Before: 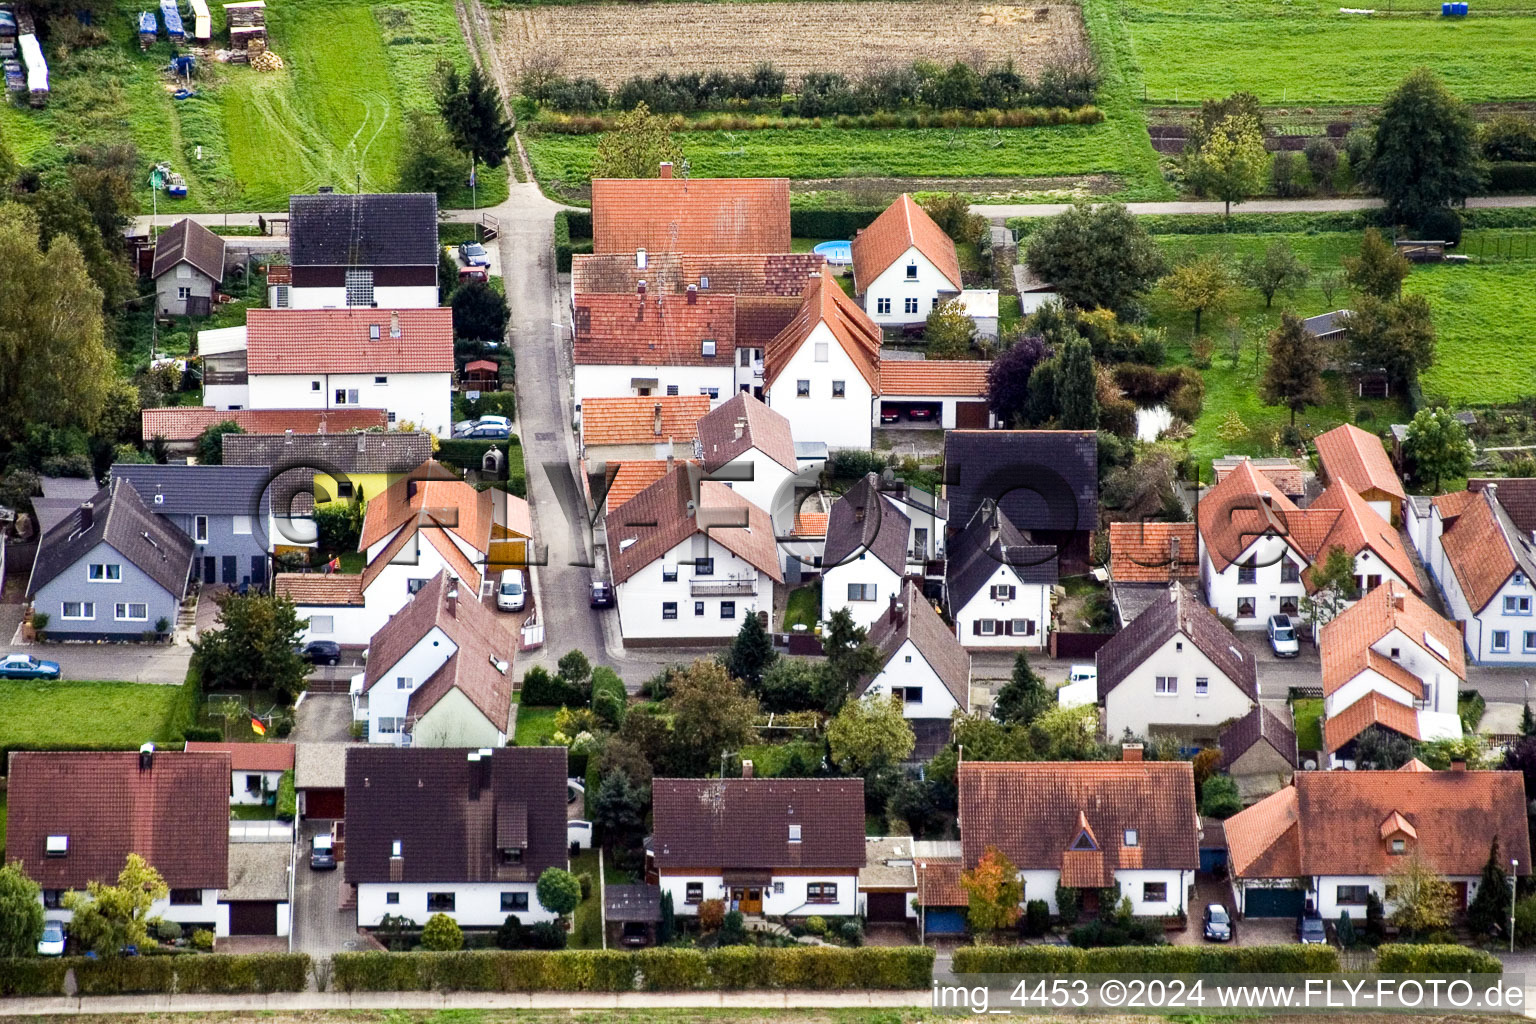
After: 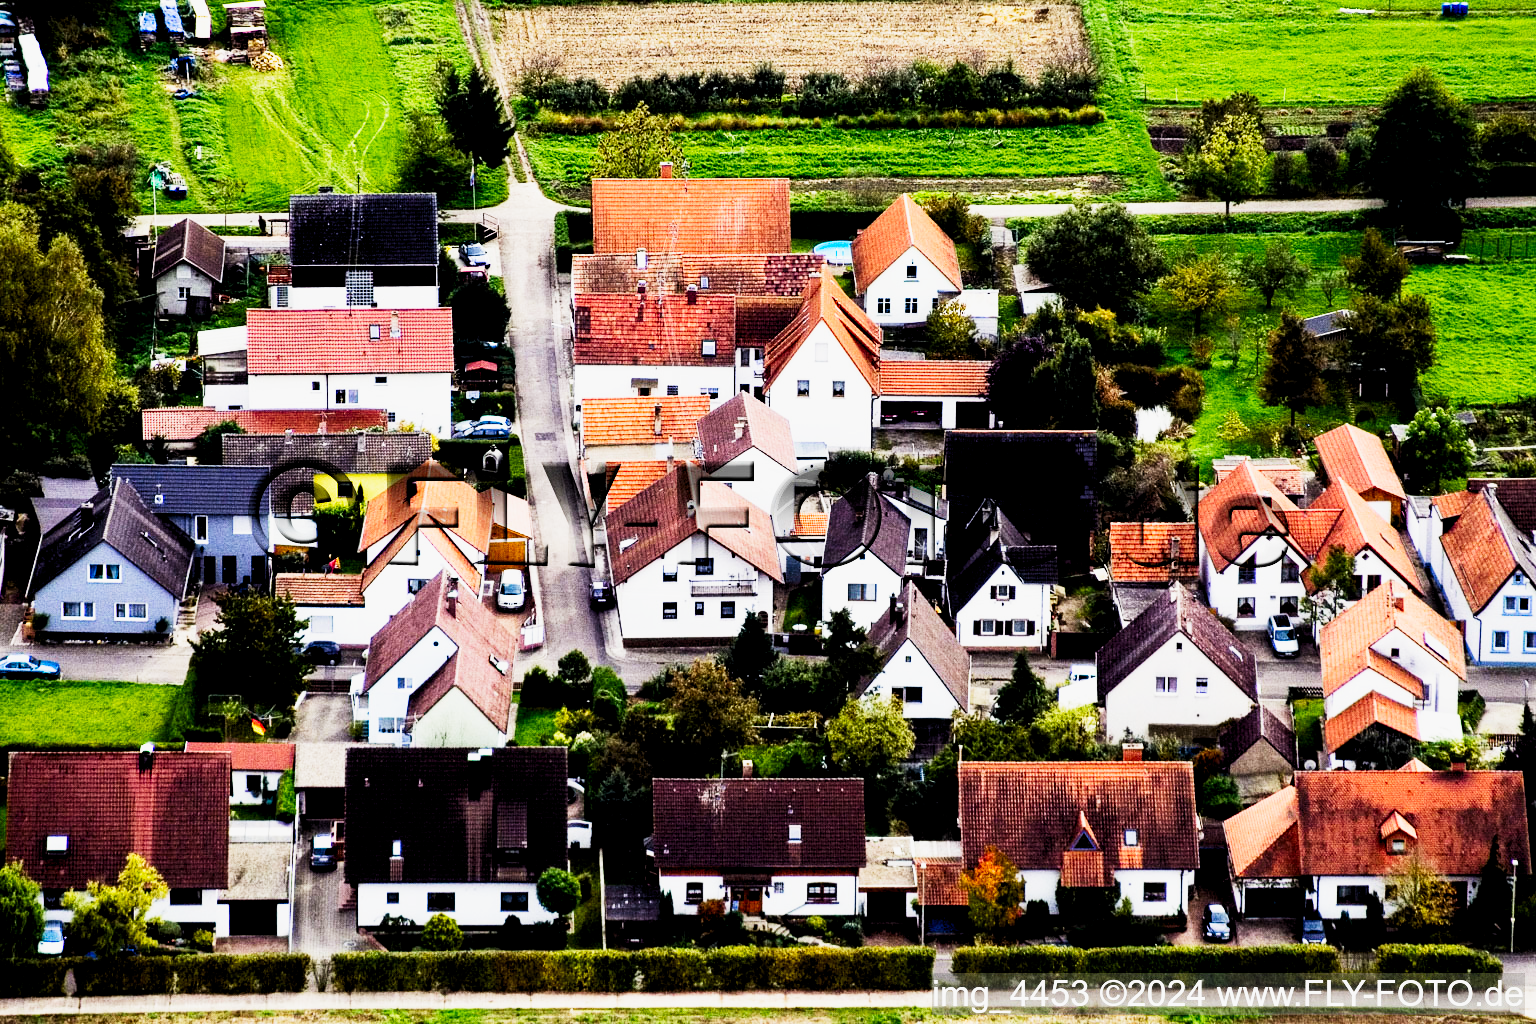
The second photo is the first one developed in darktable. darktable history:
rgb levels: levels [[0.029, 0.461, 0.922], [0, 0.5, 1], [0, 0.5, 1]]
contrast brightness saturation: contrast 0.13, brightness -0.05, saturation 0.16
sigmoid: contrast 1.93, skew 0.29, preserve hue 0%
